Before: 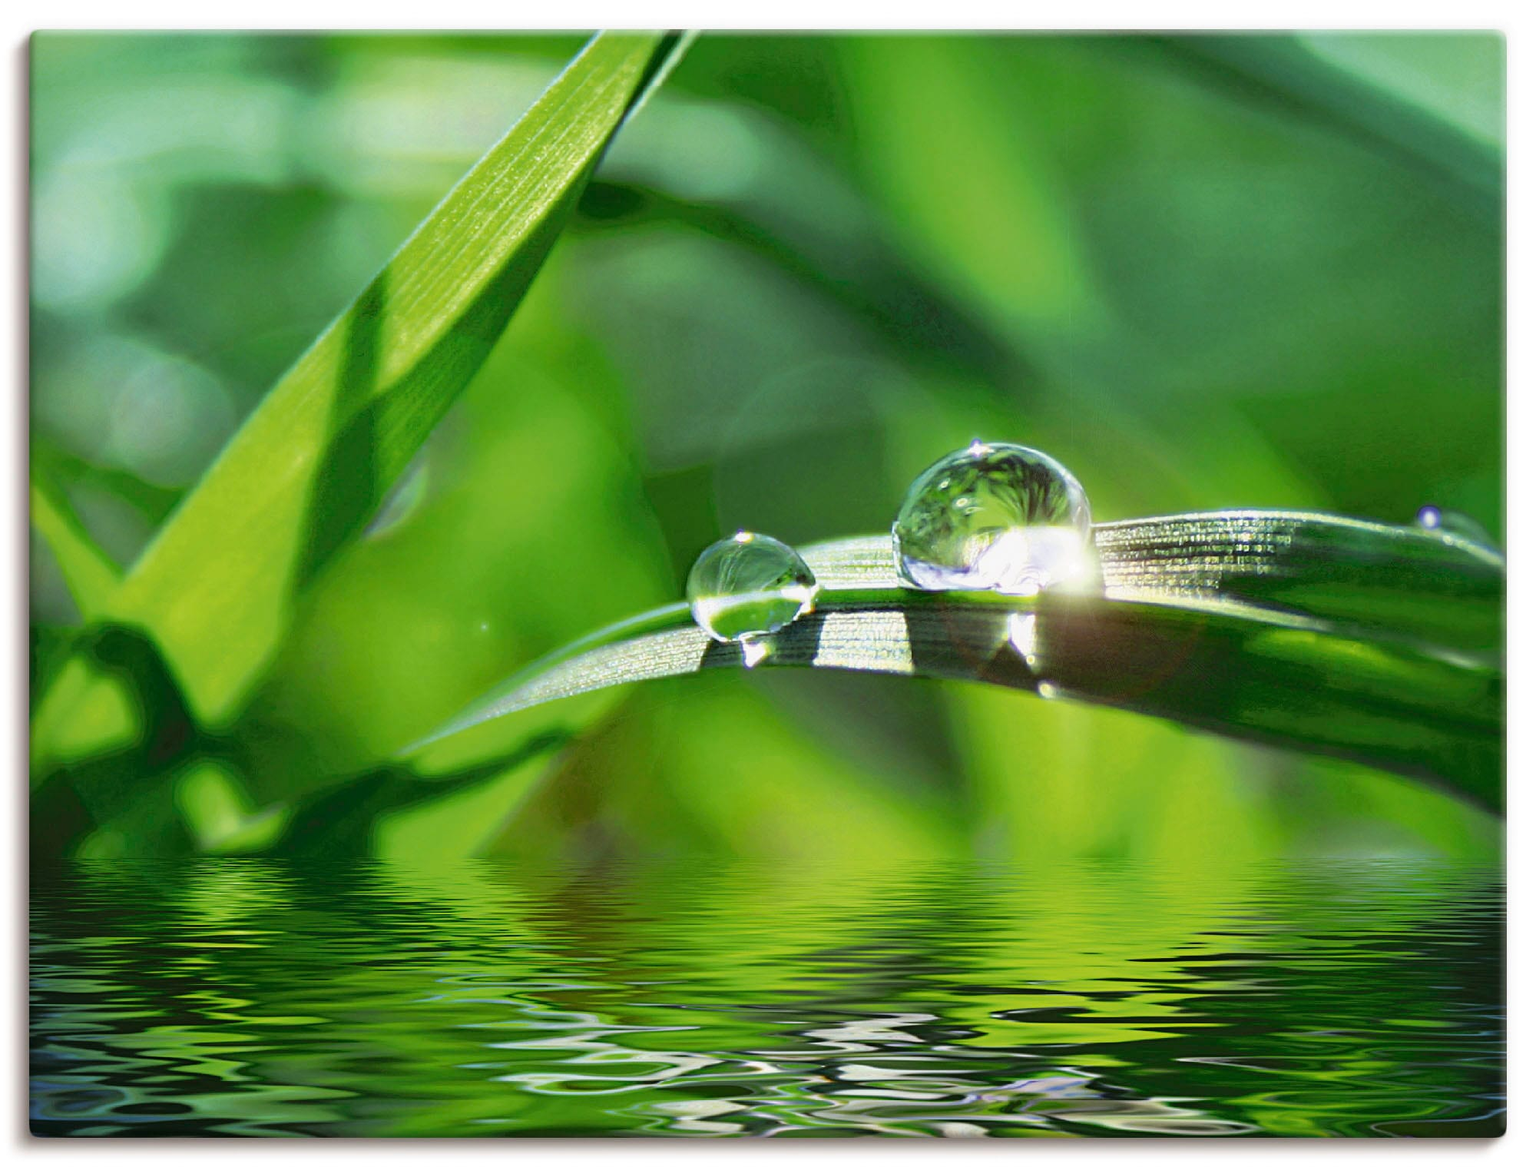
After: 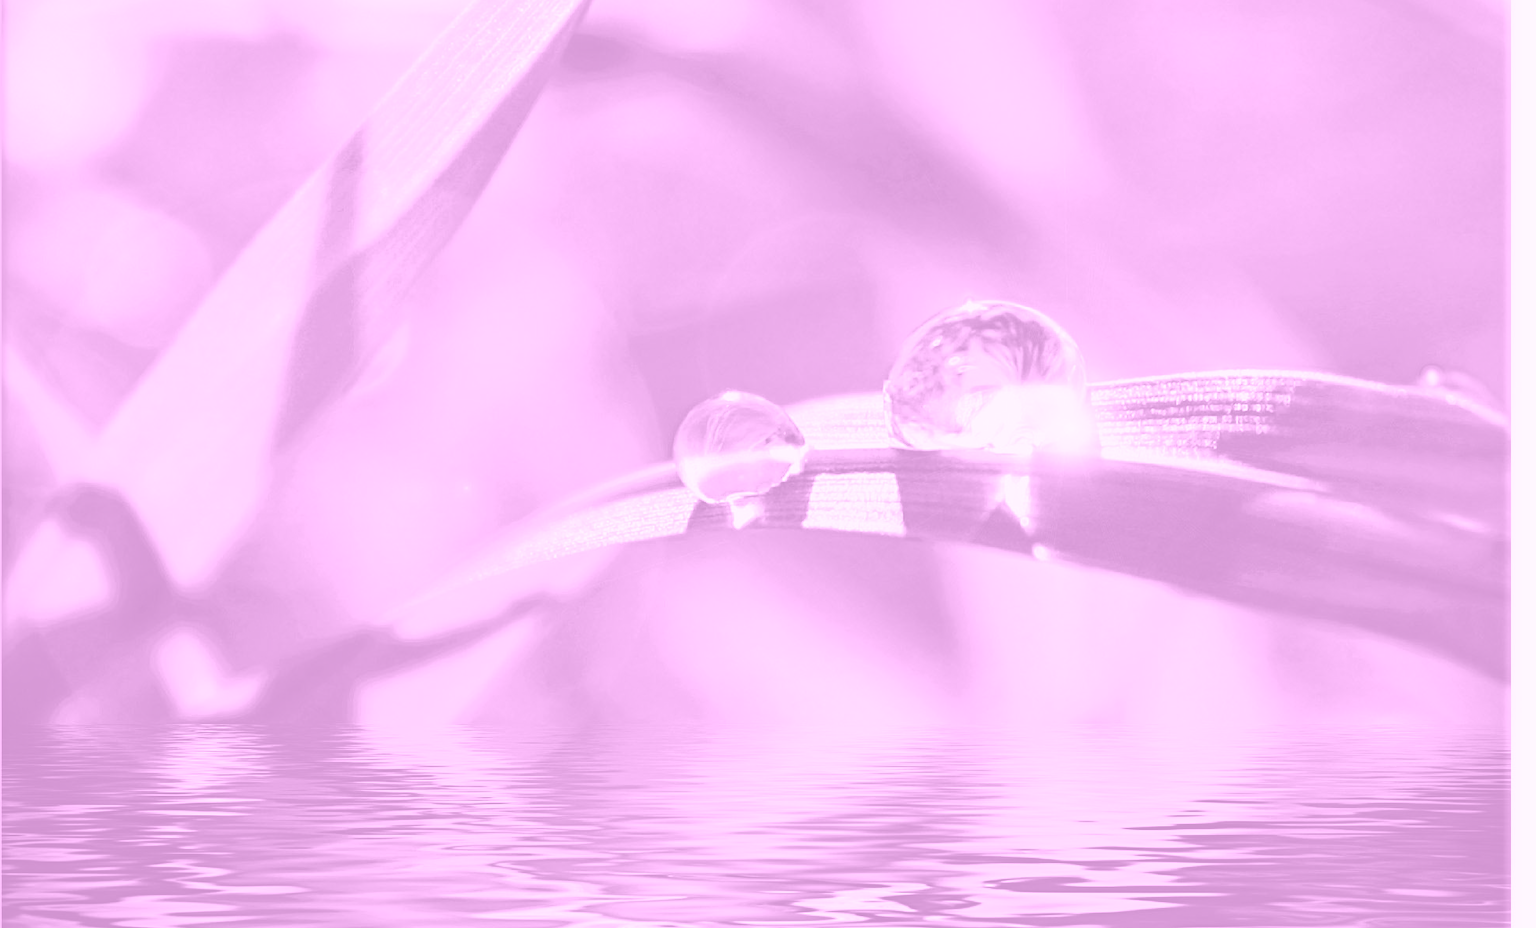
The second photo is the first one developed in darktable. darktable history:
colorize: hue 331.2°, saturation 69%, source mix 30.28%, lightness 69.02%, version 1
crop and rotate: left 1.814%, top 12.818%, right 0.25%, bottom 9.225%
tone equalizer: -8 EV -0.75 EV, -7 EV -0.7 EV, -6 EV -0.6 EV, -5 EV -0.4 EV, -3 EV 0.4 EV, -2 EV 0.6 EV, -1 EV 0.7 EV, +0 EV 0.75 EV, edges refinement/feathering 500, mask exposure compensation -1.57 EV, preserve details no
